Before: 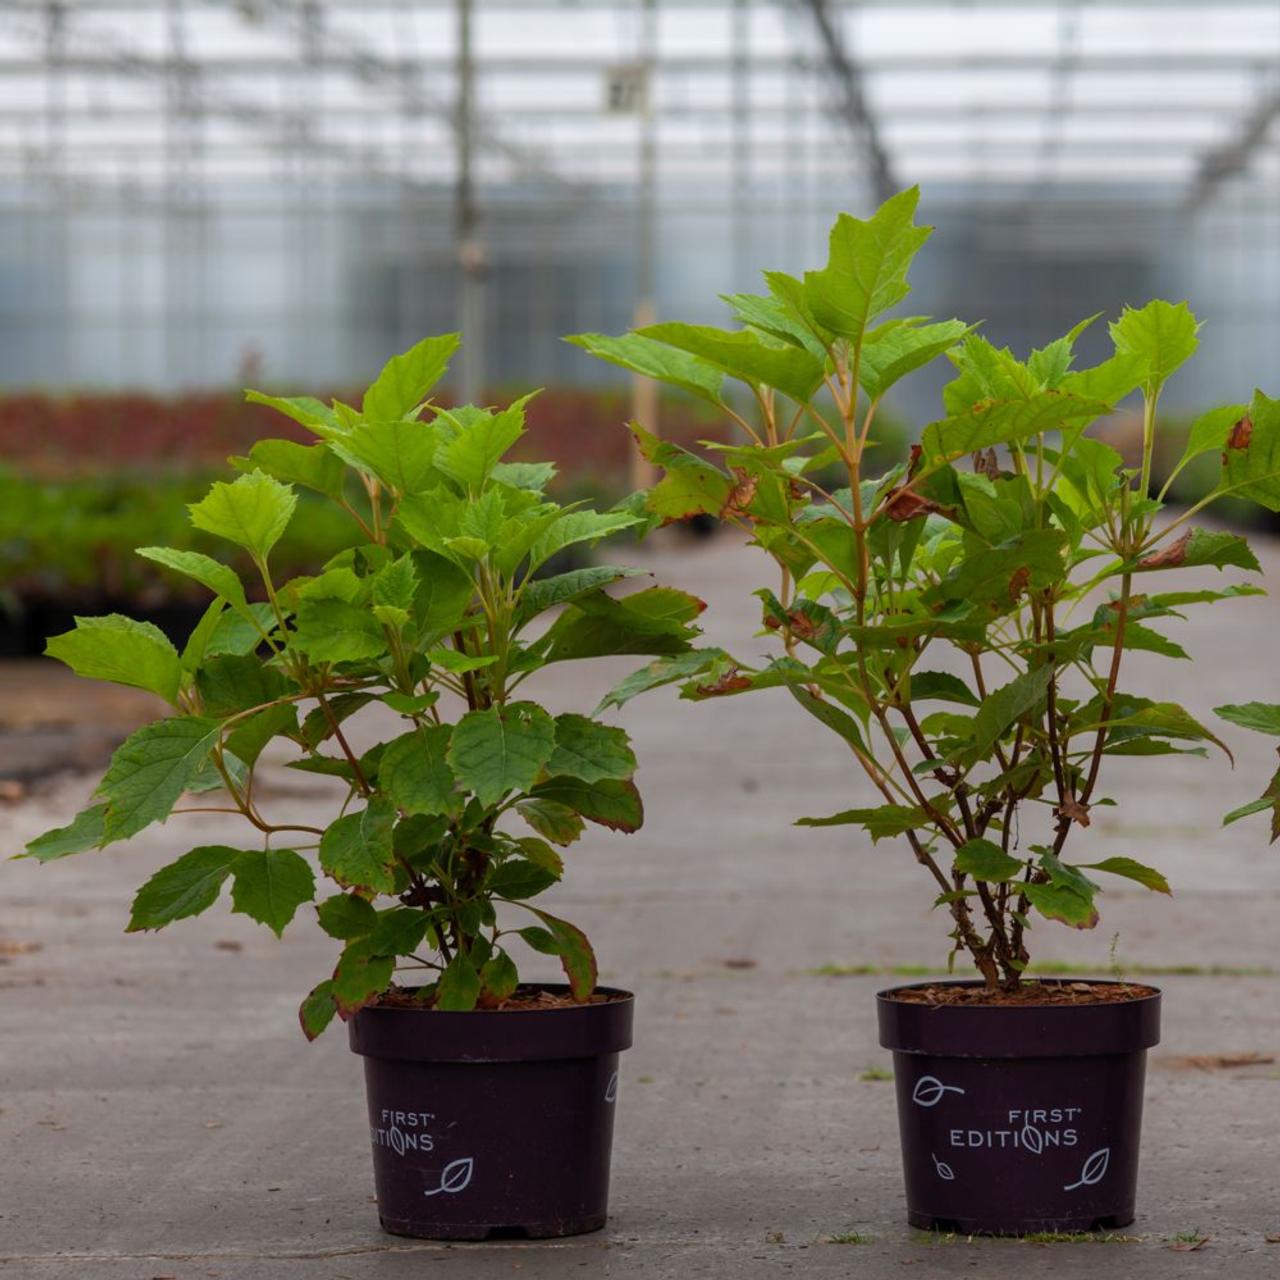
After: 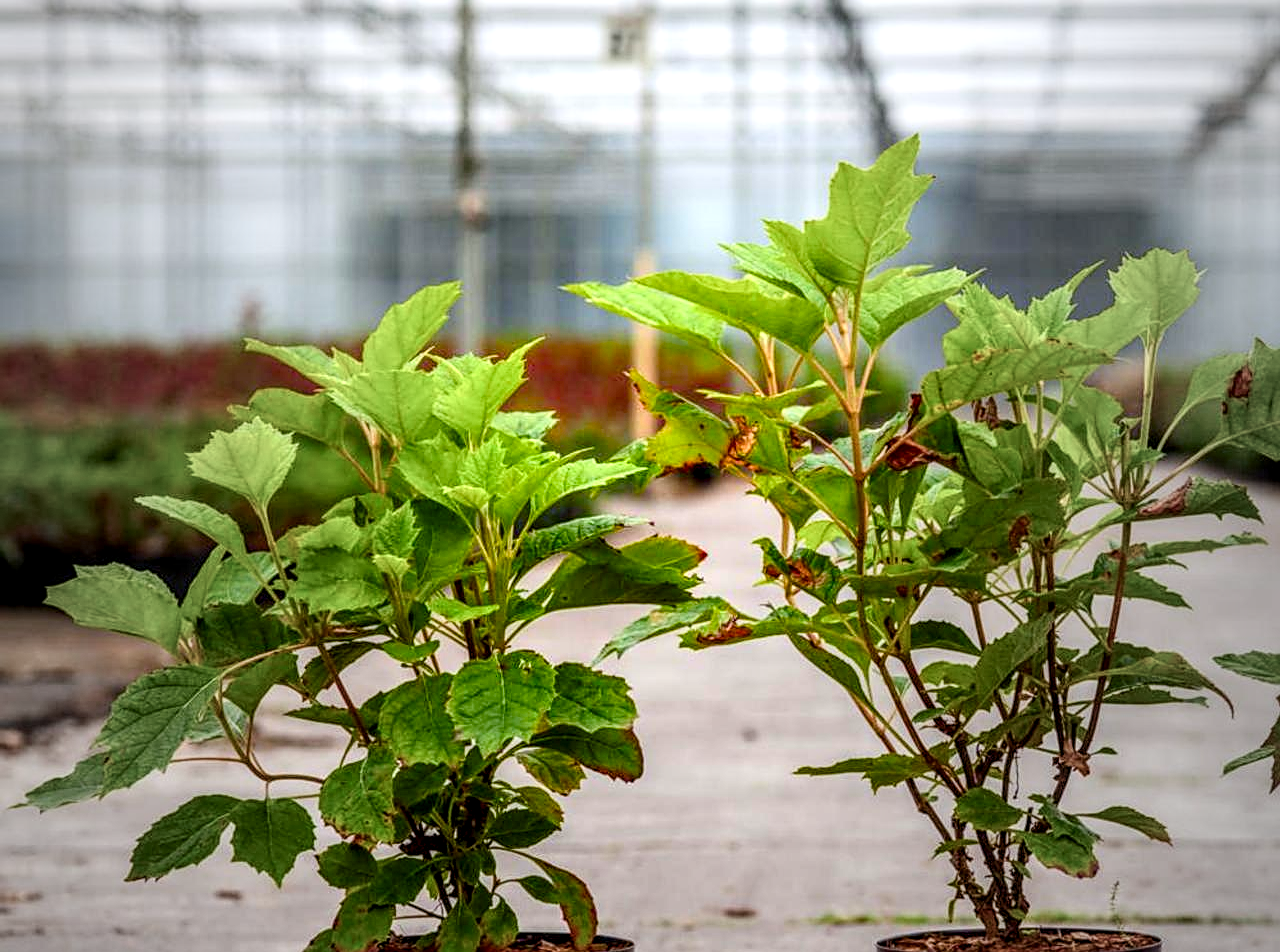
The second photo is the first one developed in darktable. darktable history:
contrast brightness saturation: contrast 0.199, brightness 0.156, saturation 0.216
local contrast: highlights 7%, shadows 36%, detail 184%, midtone range 0.464
sharpen: on, module defaults
color balance rgb: linear chroma grading › global chroma 9.811%, perceptual saturation grading › global saturation 20%, perceptual saturation grading › highlights -50.579%, perceptual saturation grading › shadows 30.725%, global vibrance 31.887%
crop: top 4.053%, bottom 21.553%
vignetting: fall-off start 18.12%, fall-off radius 137.19%, width/height ratio 0.615, shape 0.587
exposure: black level correction 0, exposure 0.704 EV, compensate highlight preservation false
